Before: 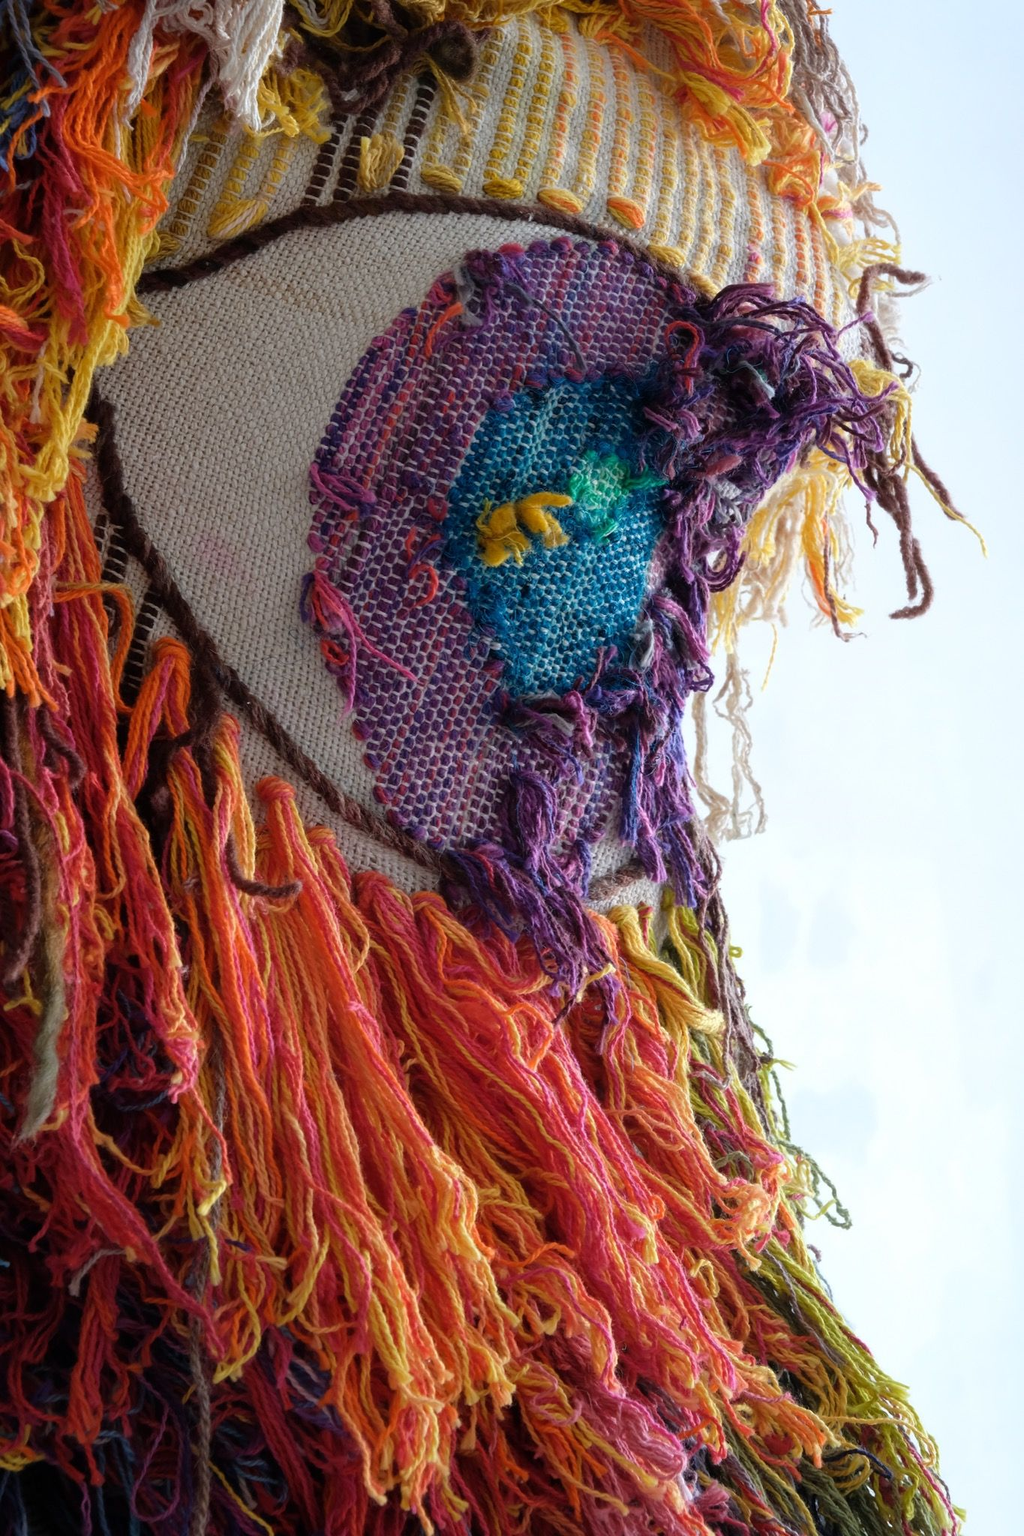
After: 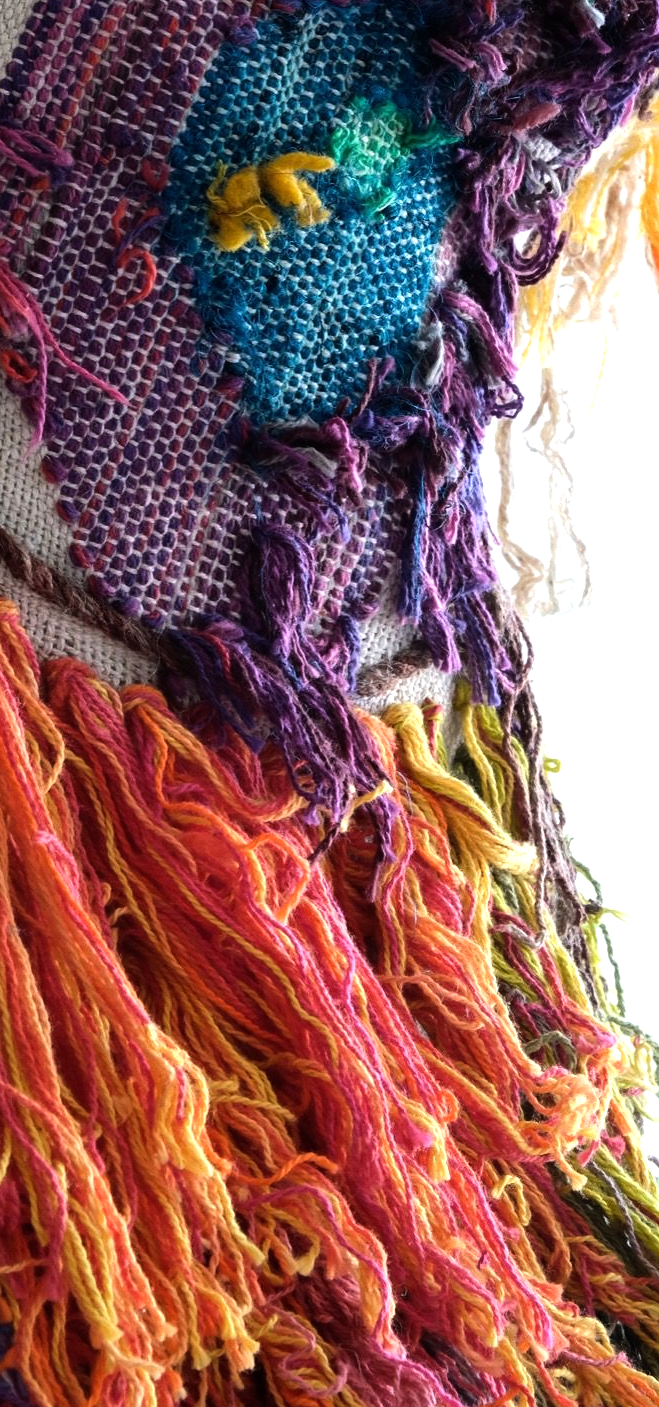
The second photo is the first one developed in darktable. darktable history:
crop: left 31.379%, top 24.658%, right 20.326%, bottom 6.628%
tone equalizer: -8 EV -0.75 EV, -7 EV -0.7 EV, -6 EV -0.6 EV, -5 EV -0.4 EV, -3 EV 0.4 EV, -2 EV 0.6 EV, -1 EV 0.7 EV, +0 EV 0.75 EV, edges refinement/feathering 500, mask exposure compensation -1.57 EV, preserve details no
